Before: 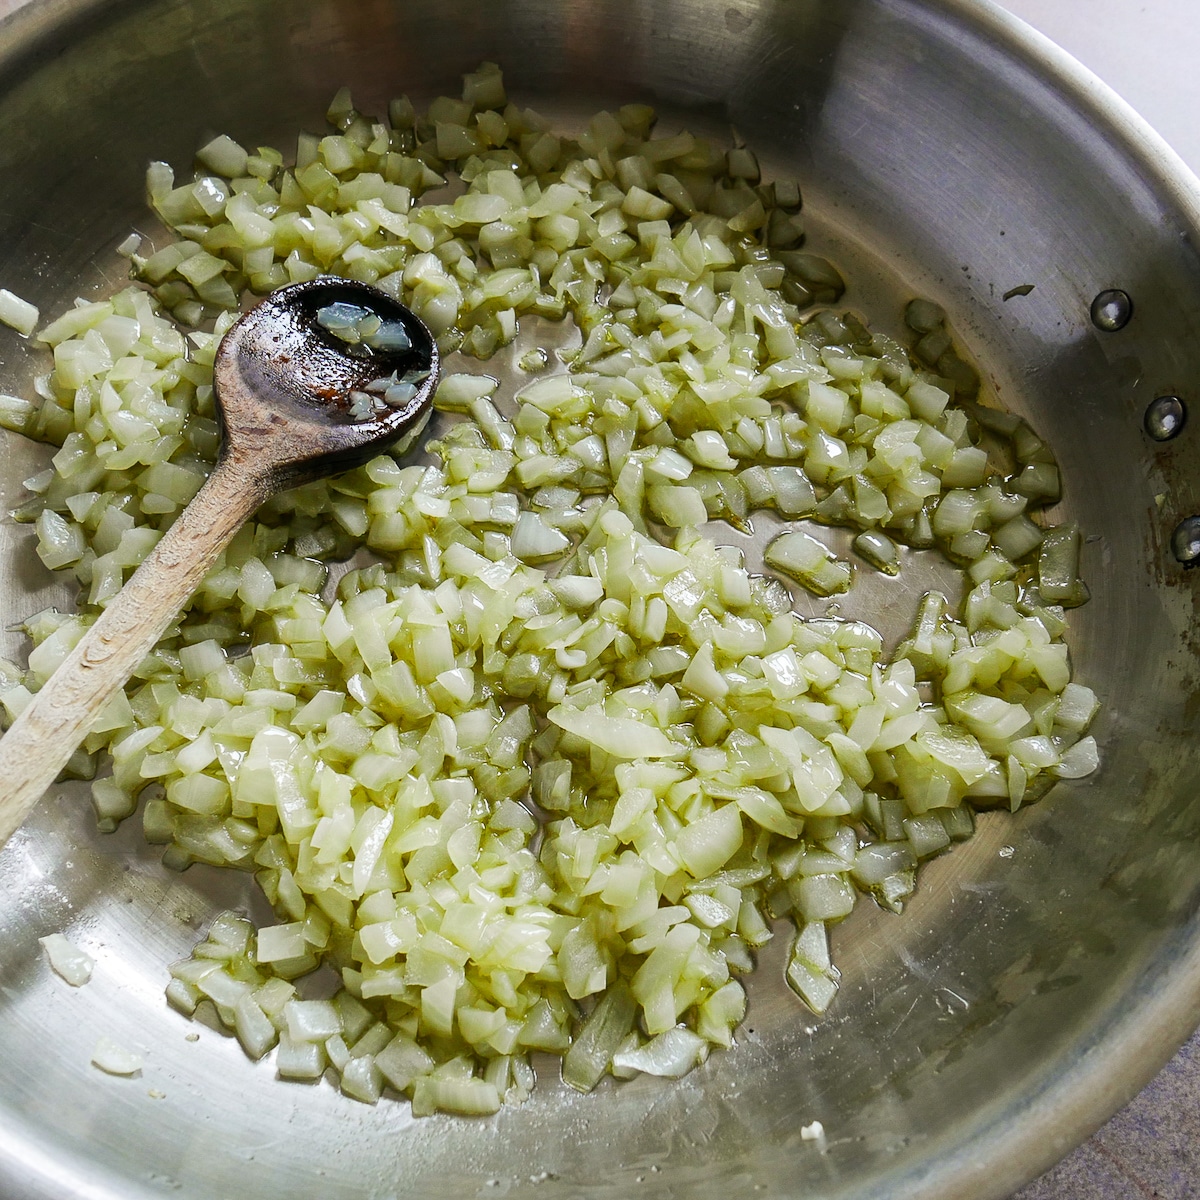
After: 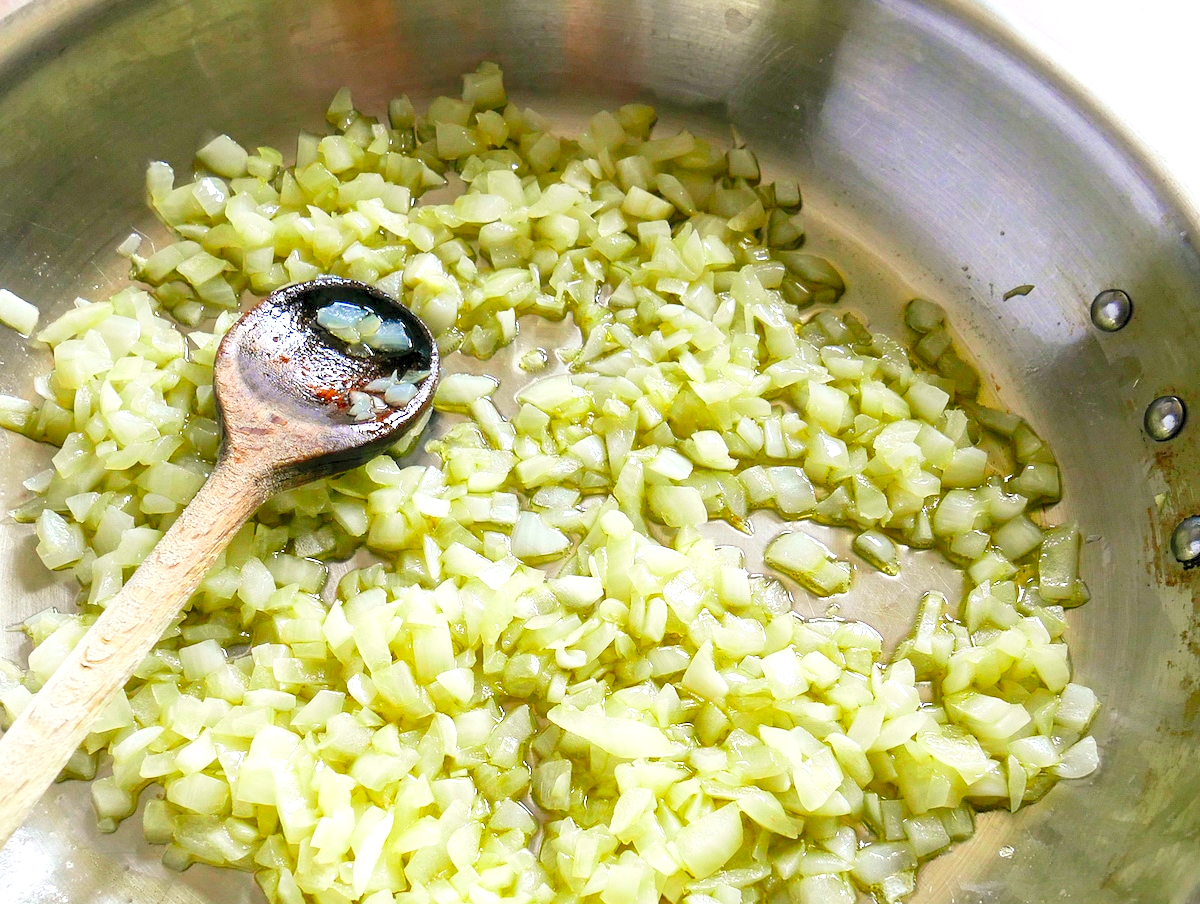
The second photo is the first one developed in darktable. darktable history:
levels: white 99.95%, levels [0.008, 0.318, 0.836]
crop: bottom 24.603%
